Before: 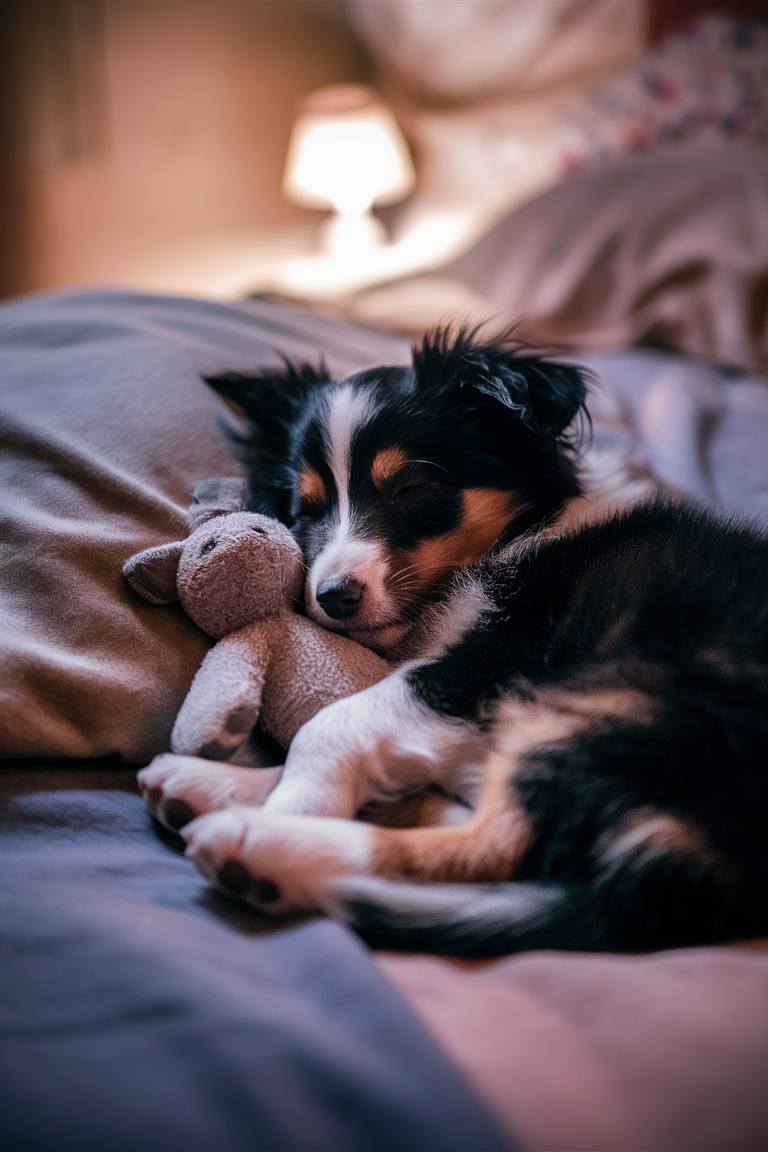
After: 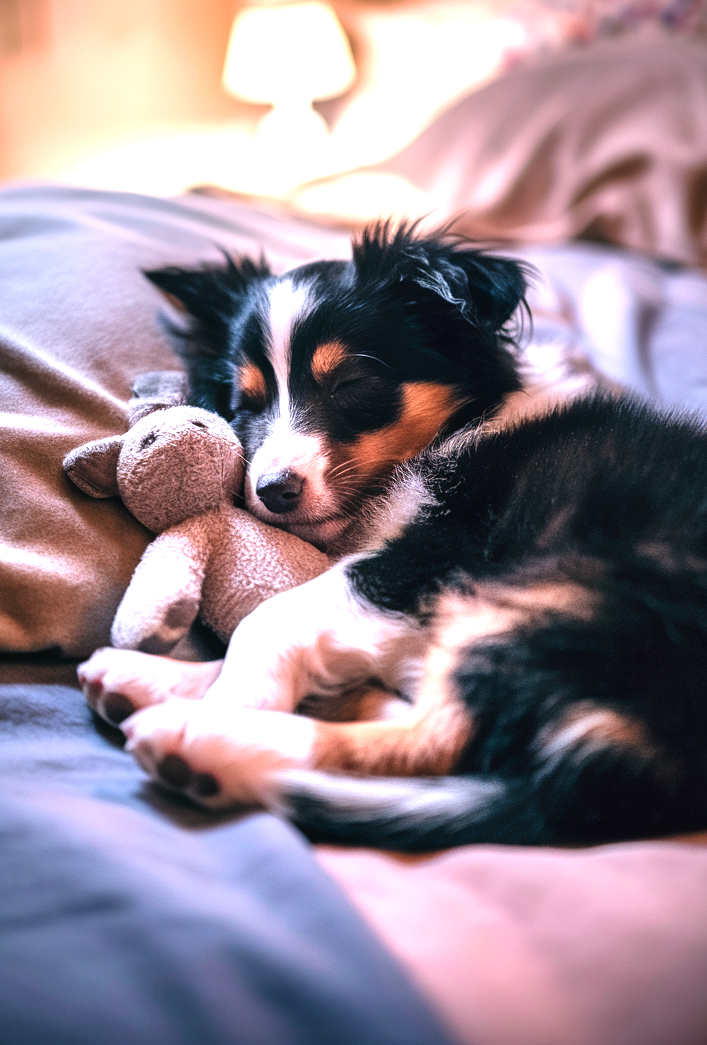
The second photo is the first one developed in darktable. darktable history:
exposure: black level correction 0, exposure 1.509 EV, compensate highlight preservation false
contrast brightness saturation: contrast -0.024, brightness -0.005, saturation 0.038
crop and rotate: left 7.905%, top 9.278%
